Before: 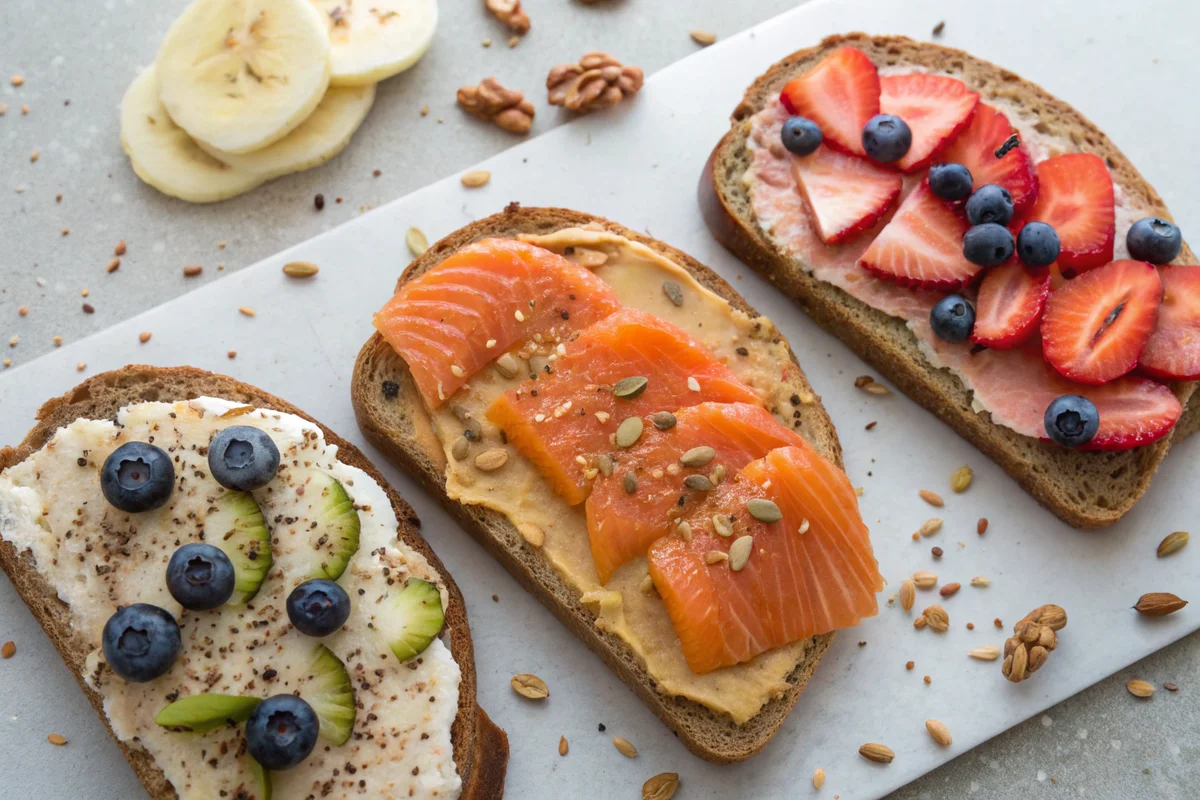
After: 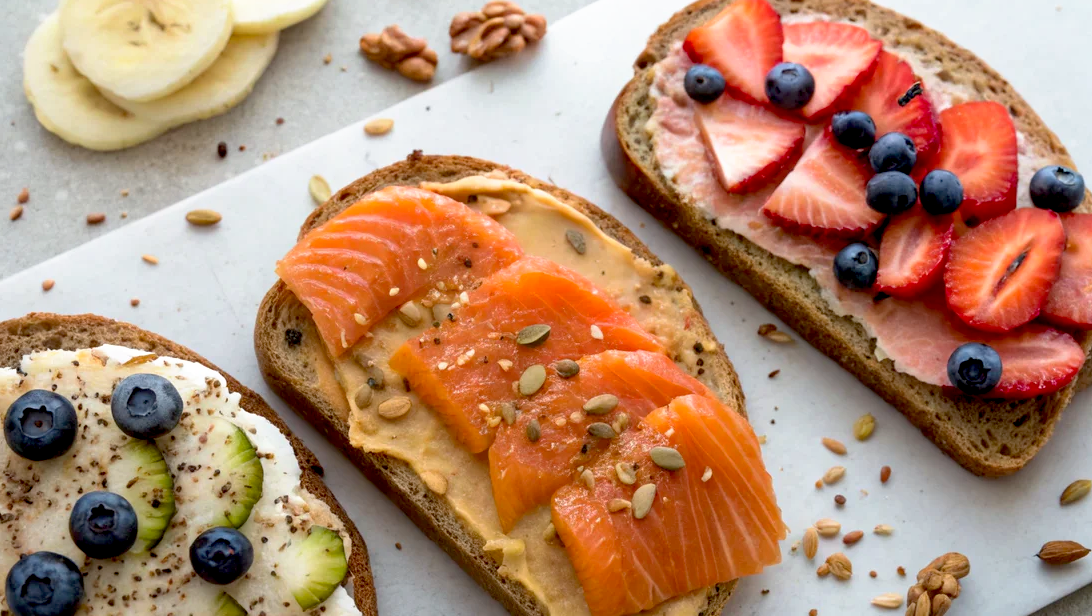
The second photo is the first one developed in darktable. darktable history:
crop: left 8.155%, top 6.611%, bottom 15.385%
base curve: curves: ch0 [(0.017, 0) (0.425, 0.441) (0.844, 0.933) (1, 1)], preserve colors none
